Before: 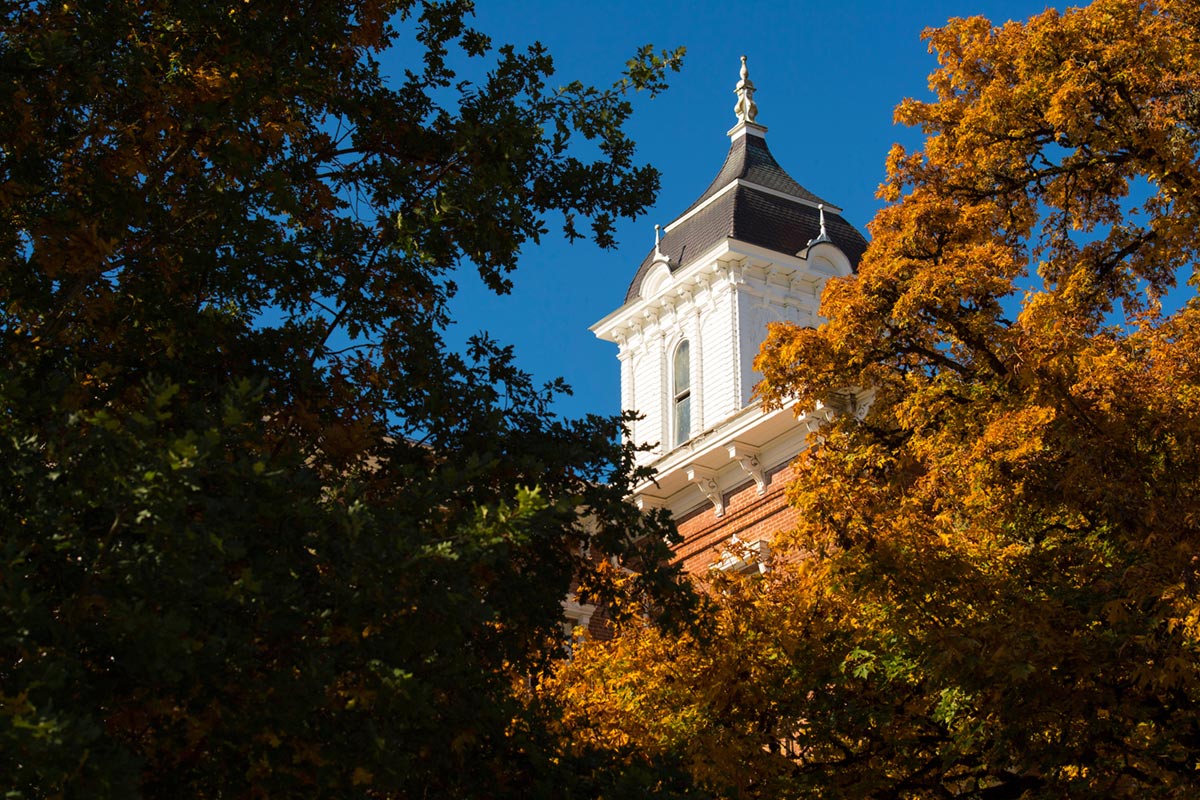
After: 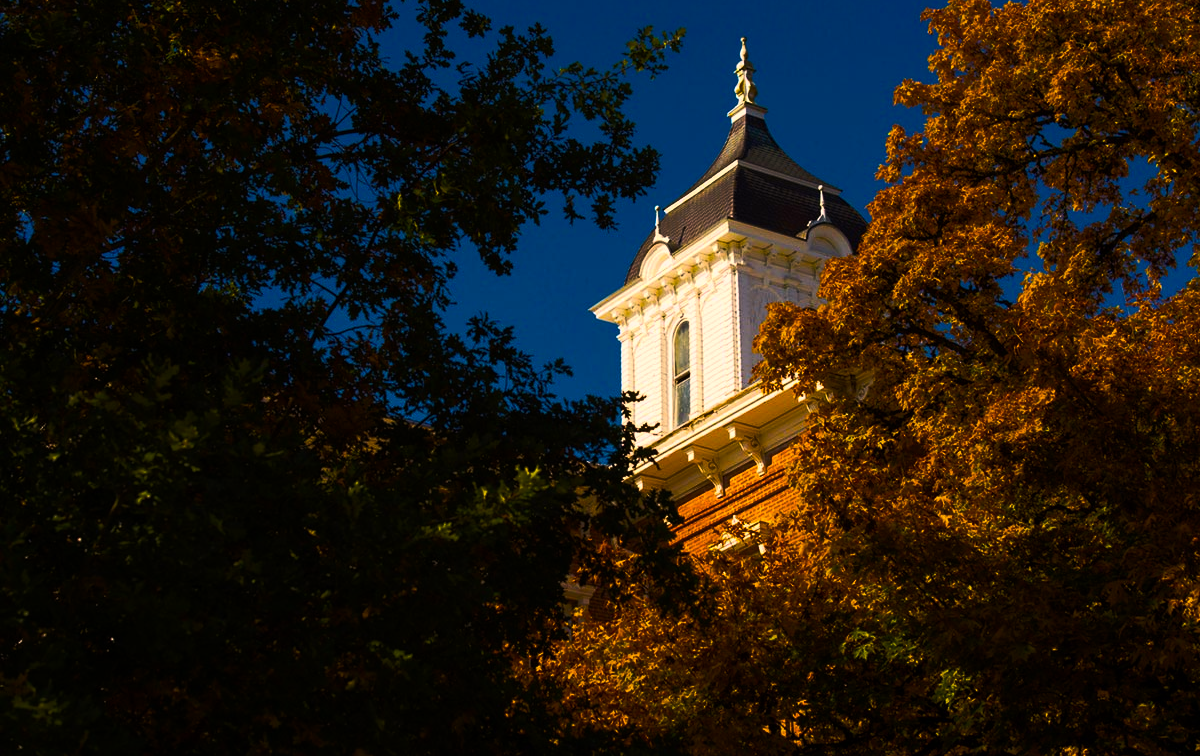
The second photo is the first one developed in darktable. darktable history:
white balance: red 0.967, blue 1.049
crop and rotate: top 2.479%, bottom 3.018%
color correction: highlights a* 15, highlights b* 31.55
color balance rgb: linear chroma grading › global chroma 40.15%, perceptual saturation grading › global saturation 60.58%, perceptual saturation grading › highlights 20.44%, perceptual saturation grading › shadows -50.36%, perceptual brilliance grading › highlights 2.19%, perceptual brilliance grading › mid-tones -50.36%, perceptual brilliance grading › shadows -50.36%
